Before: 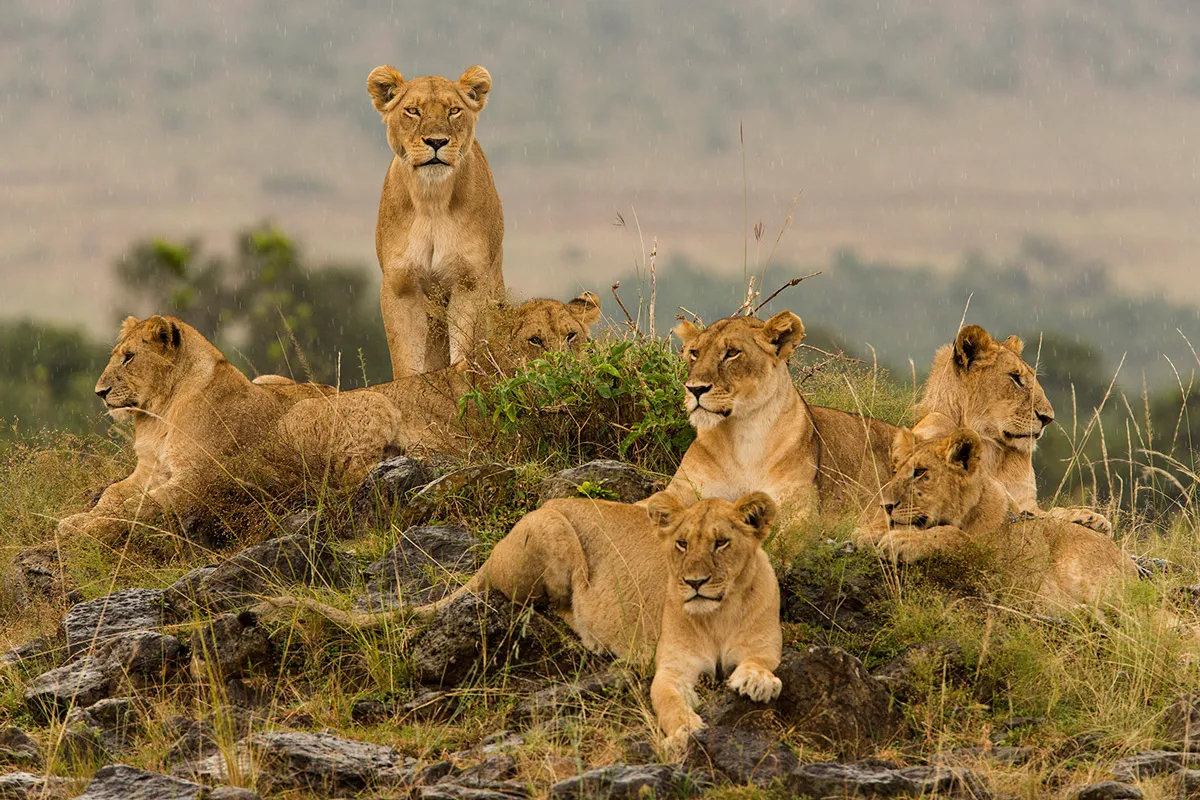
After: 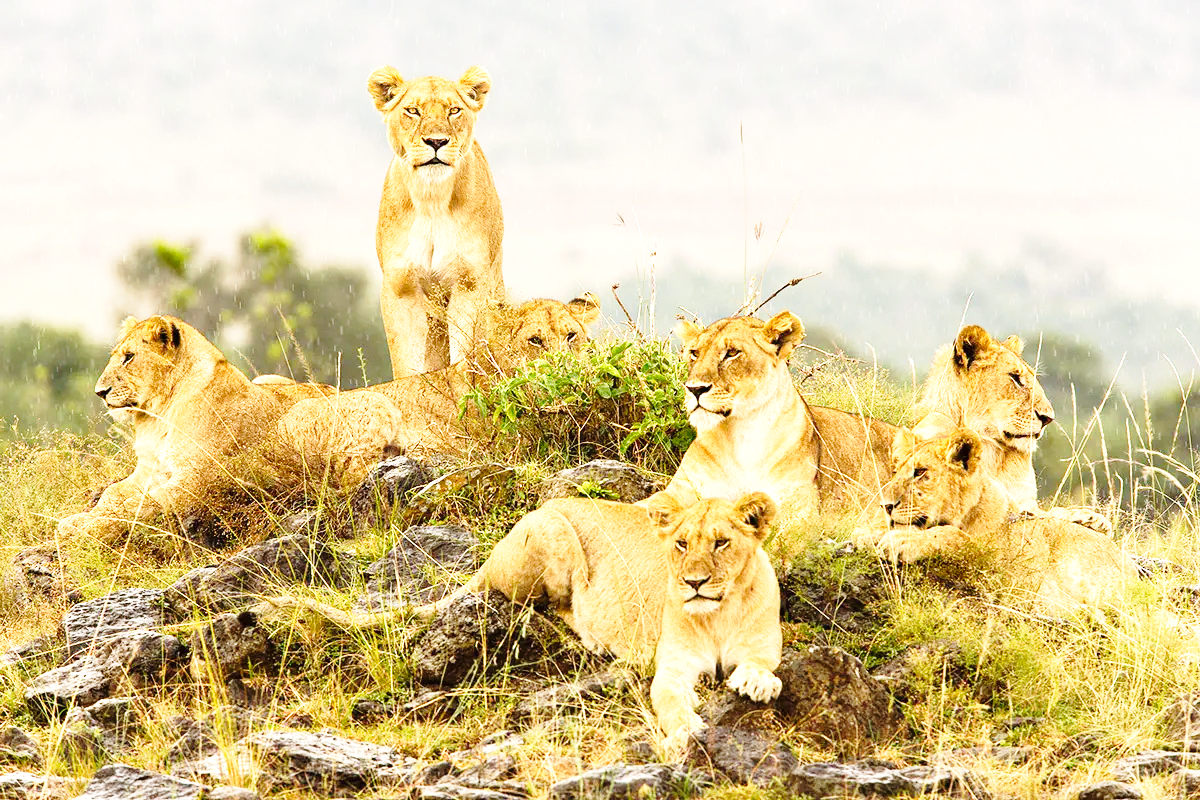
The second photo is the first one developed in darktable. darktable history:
white balance: red 0.976, blue 1.04
base curve: curves: ch0 [(0, 0) (0.028, 0.03) (0.121, 0.232) (0.46, 0.748) (0.859, 0.968) (1, 1)], preserve colors none
exposure: black level correction 0, exposure 1.2 EV, compensate exposure bias true, compensate highlight preservation false
